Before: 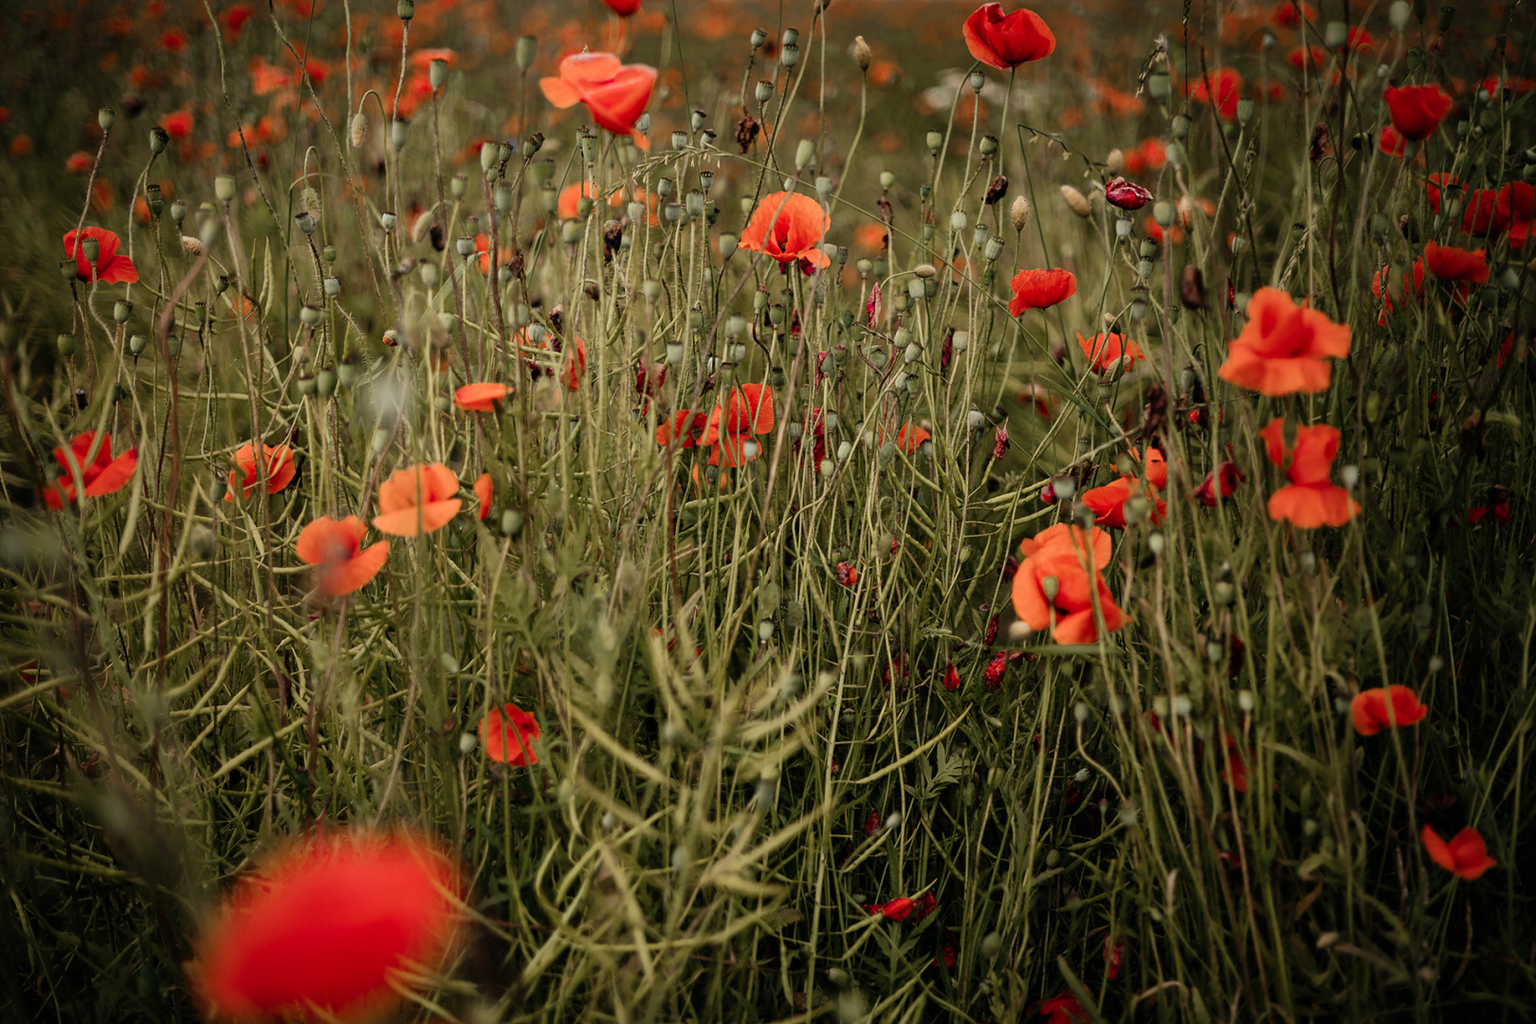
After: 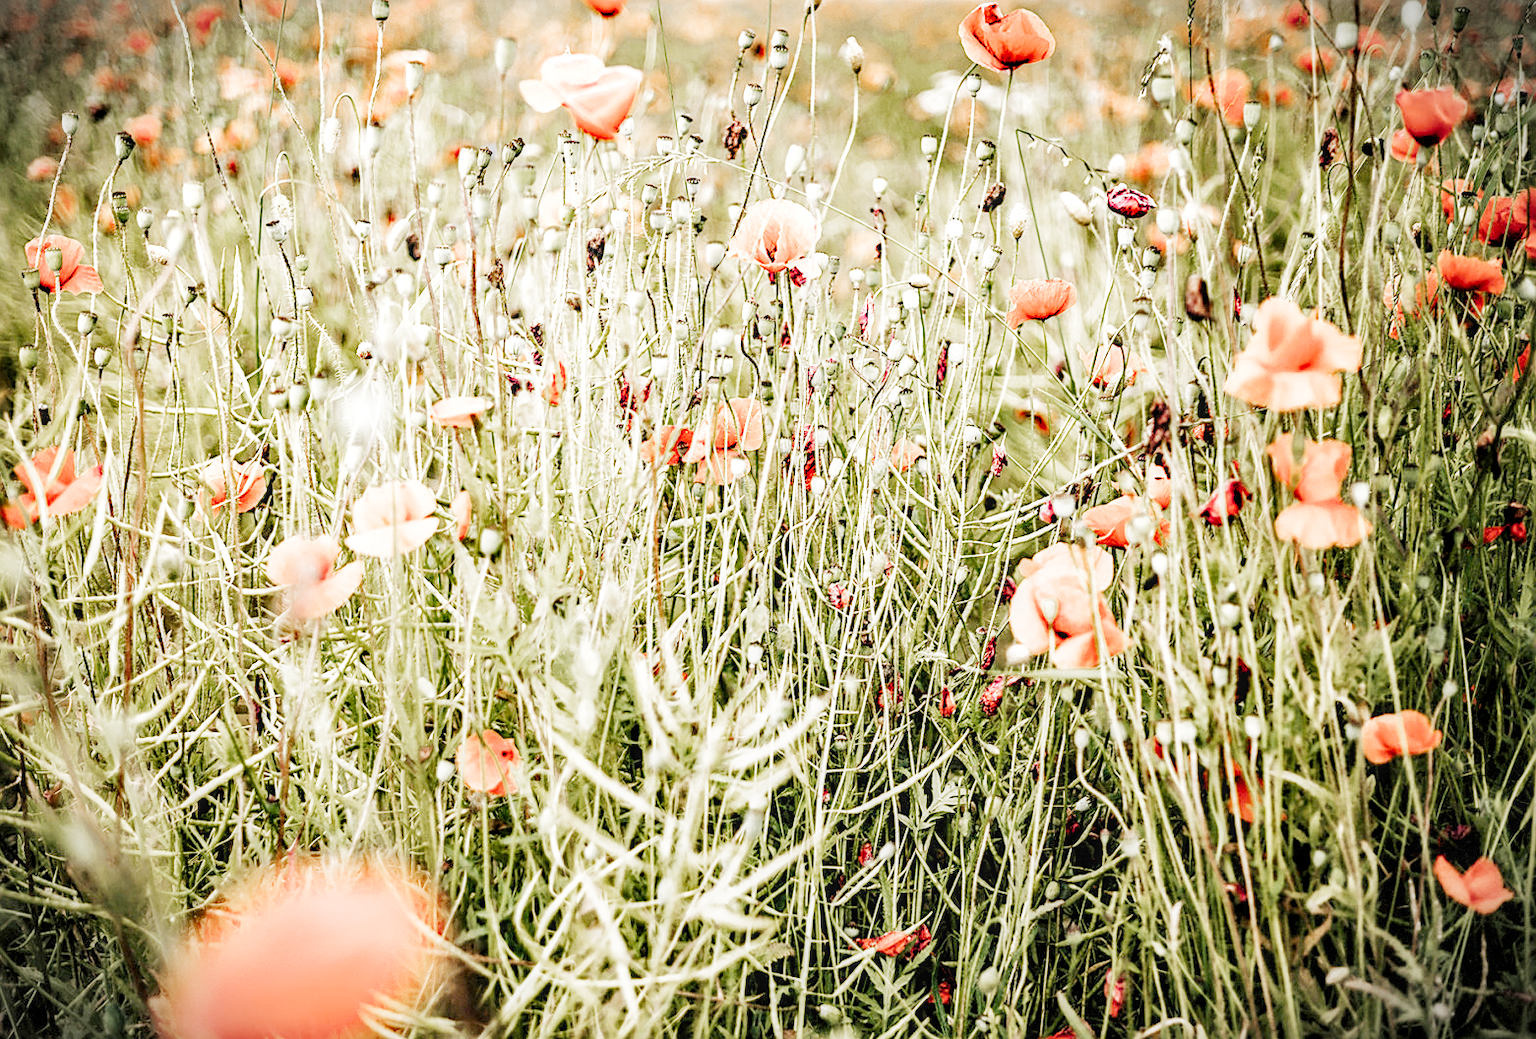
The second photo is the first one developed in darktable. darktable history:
contrast equalizer: y [[0.536, 0.565, 0.581, 0.516, 0.52, 0.491], [0.5 ×6], [0.5 ×6], [0 ×6], [0 ×6]]
vignetting: fall-off start 100.4%, brightness -0.575, width/height ratio 1.322, dithering 8-bit output, unbound false
crop and rotate: left 2.582%, right 1.036%, bottom 2.134%
sharpen: on, module defaults
exposure: black level correction 0, exposure 4.007 EV, compensate highlight preservation false
local contrast: on, module defaults
filmic rgb: black relative exposure -6.06 EV, white relative exposure 6.97 EV, hardness 2.26, preserve chrominance no, color science v4 (2020), type of noise poissonian
